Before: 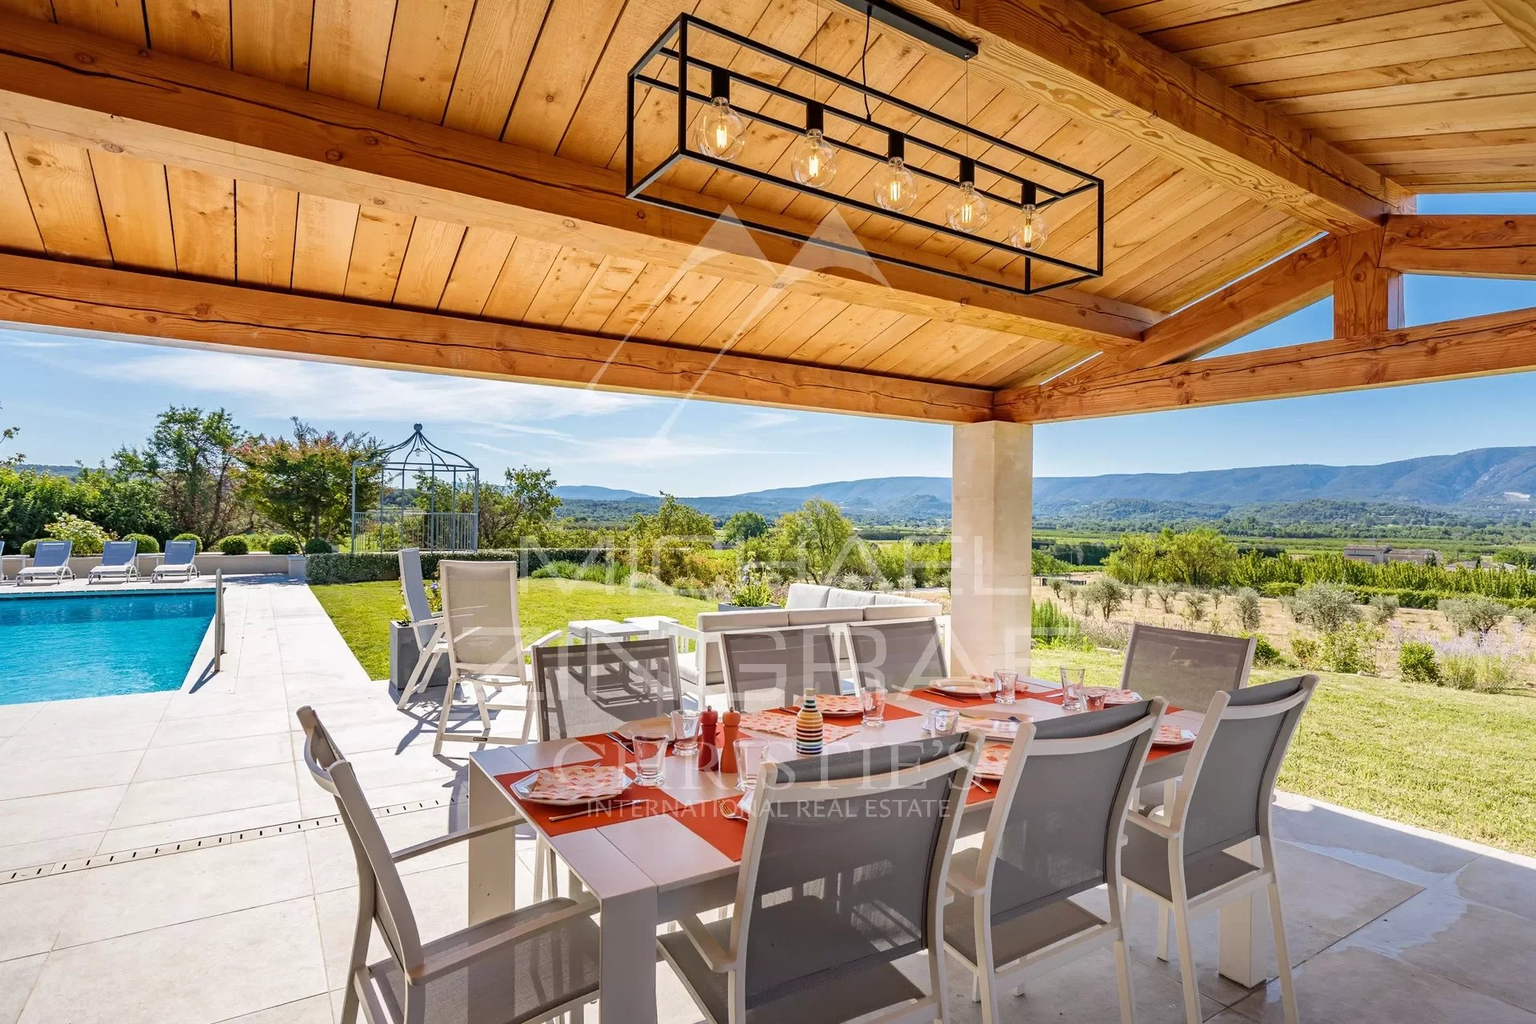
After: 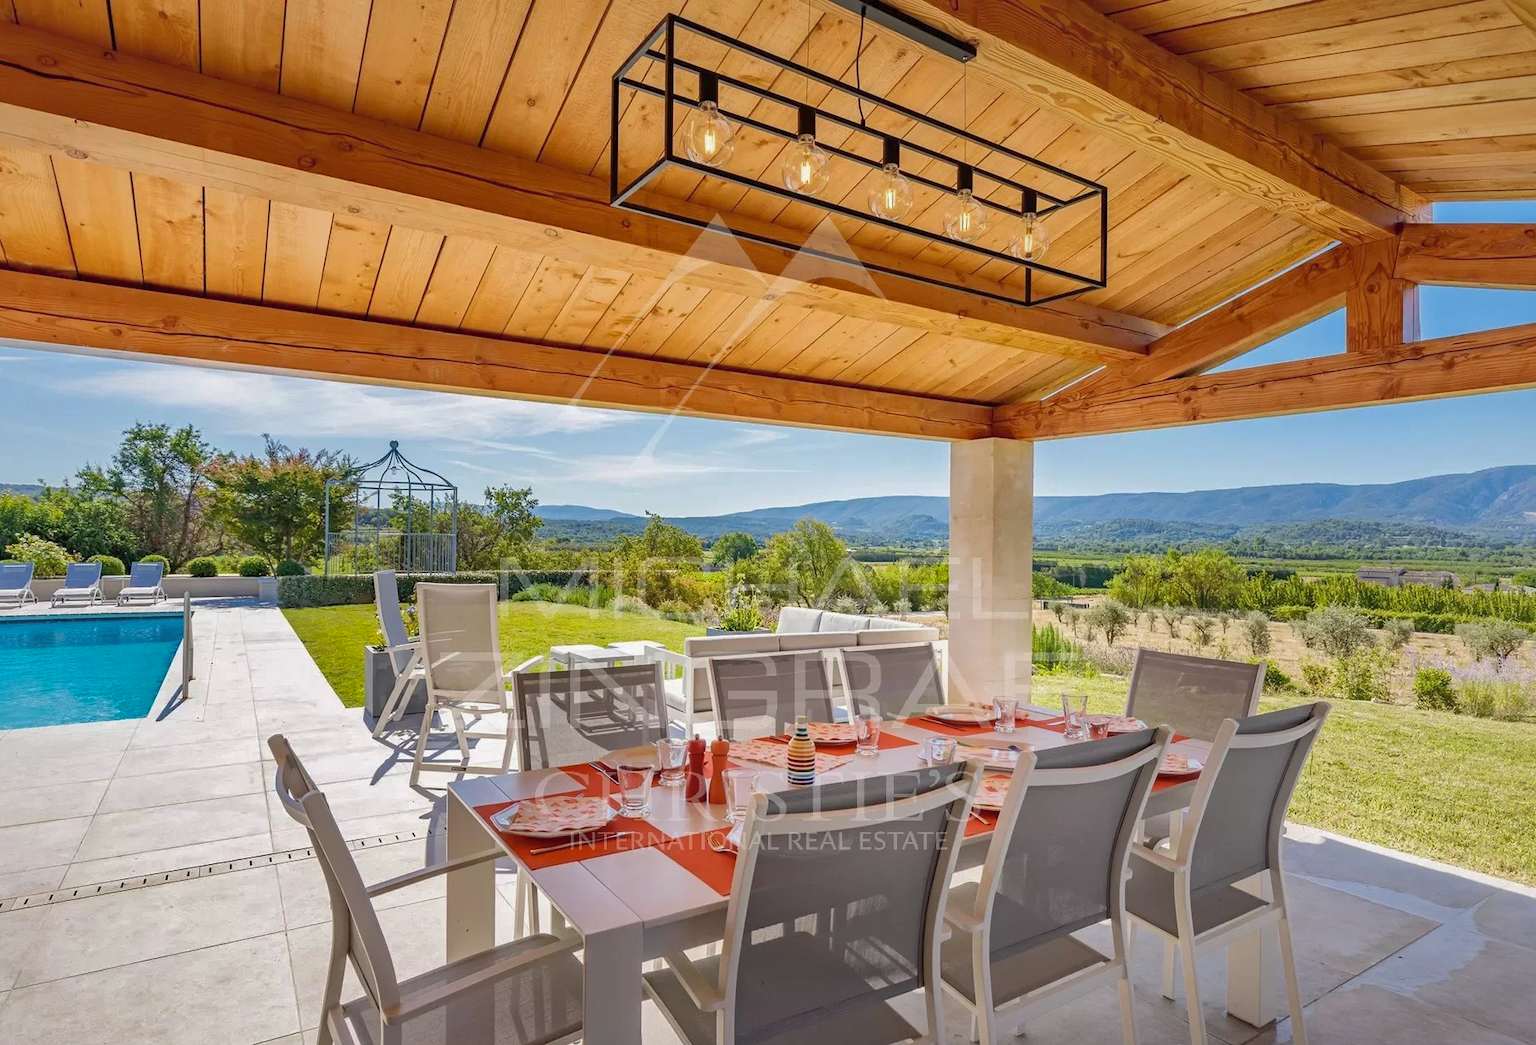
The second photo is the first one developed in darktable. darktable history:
exposure: exposure -0.042 EV, compensate highlight preservation false
crop and rotate: left 2.566%, right 1.266%, bottom 1.808%
shadows and highlights: shadows 59.76, highlights -59.71
